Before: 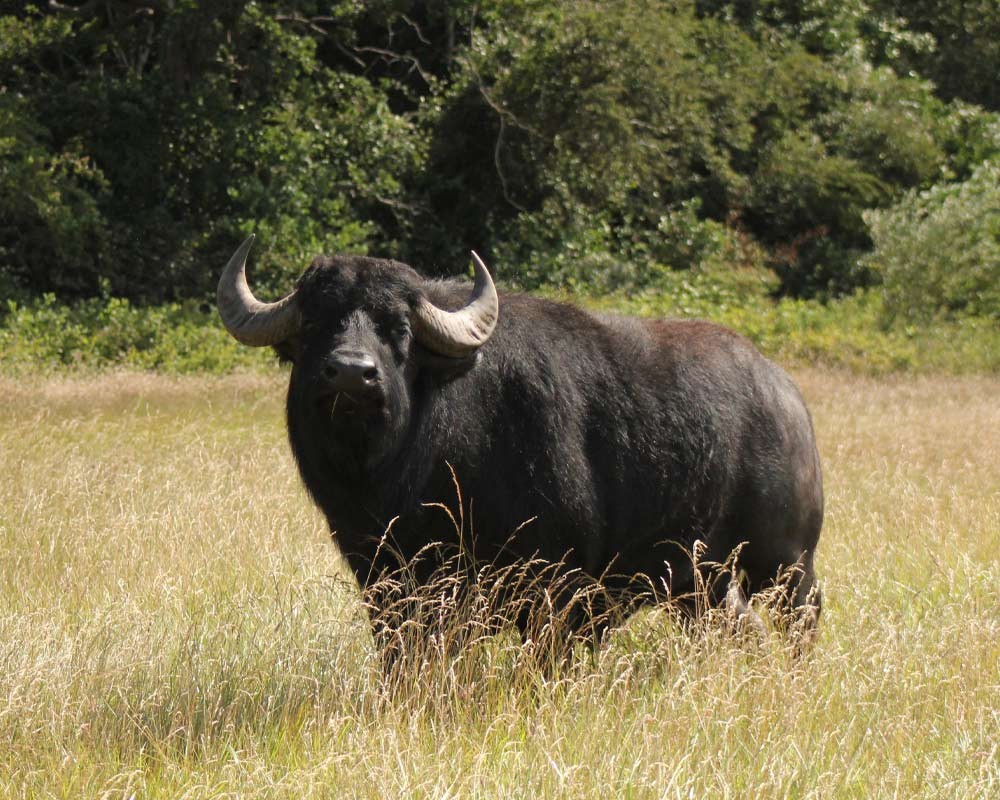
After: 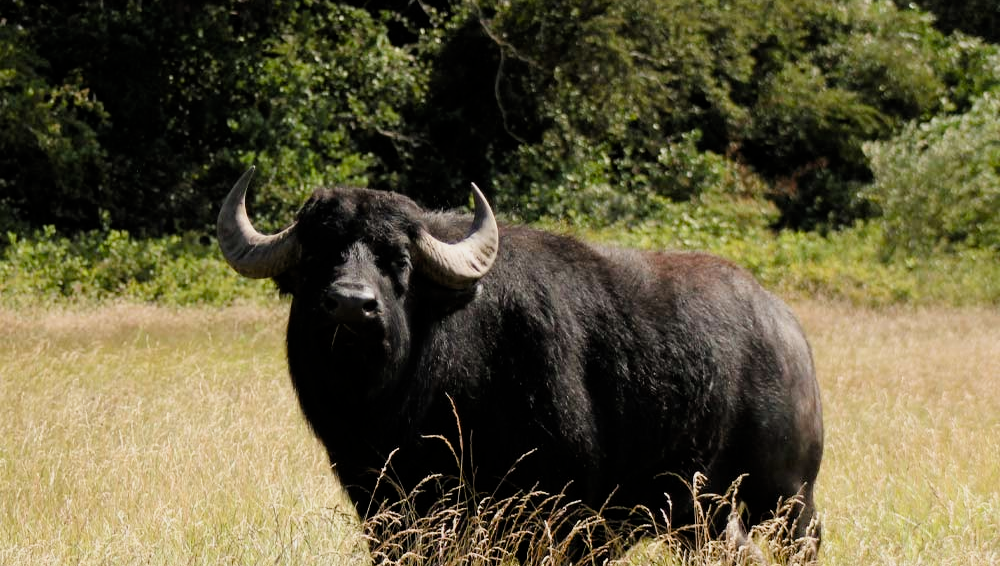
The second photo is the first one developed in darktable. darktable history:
color balance rgb: perceptual saturation grading › global saturation 15.397%, perceptual saturation grading › highlights -19.278%, perceptual saturation grading › shadows 19.158%
crop and rotate: top 8.528%, bottom 20.619%
tone equalizer: -8 EV -0.574 EV
filmic rgb: middle gray luminance 12.47%, black relative exposure -10.21 EV, white relative exposure 3.46 EV, target black luminance 0%, hardness 5.79, latitude 44.94%, contrast 1.233, highlights saturation mix 4.78%, shadows ↔ highlights balance 27.29%, preserve chrominance max RGB
